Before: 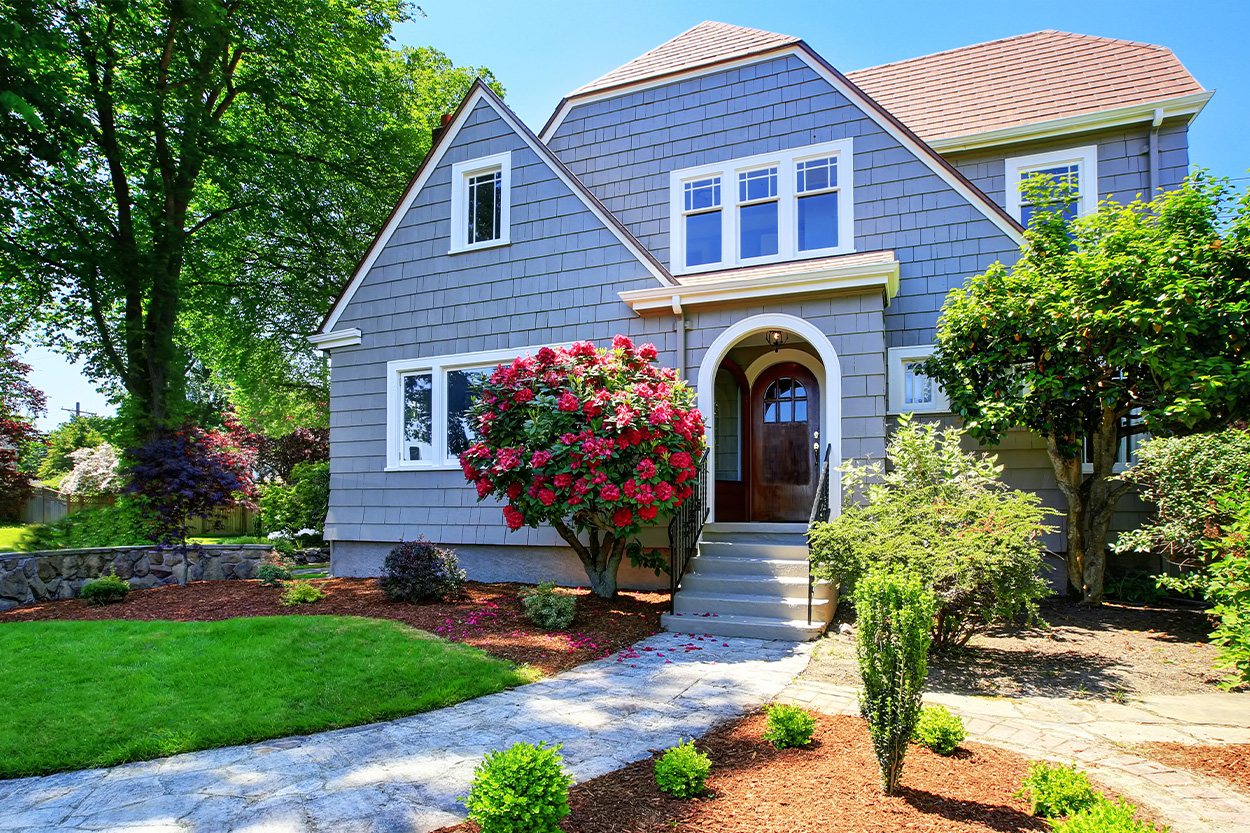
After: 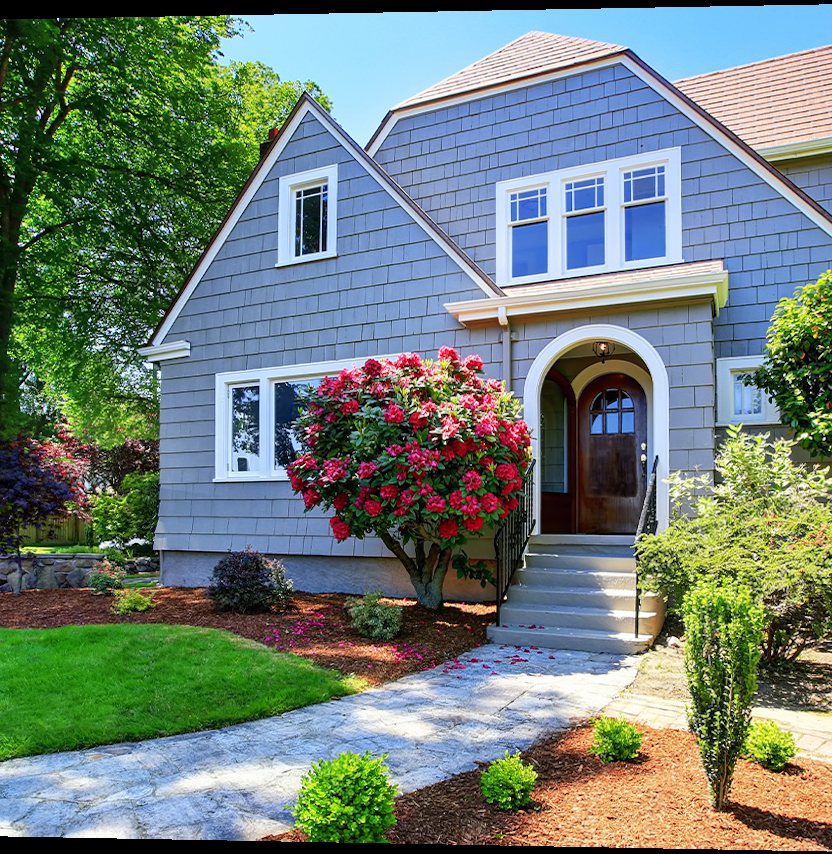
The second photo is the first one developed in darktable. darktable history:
rotate and perspective: lens shift (horizontal) -0.055, automatic cropping off
crop and rotate: left 12.648%, right 20.685%
